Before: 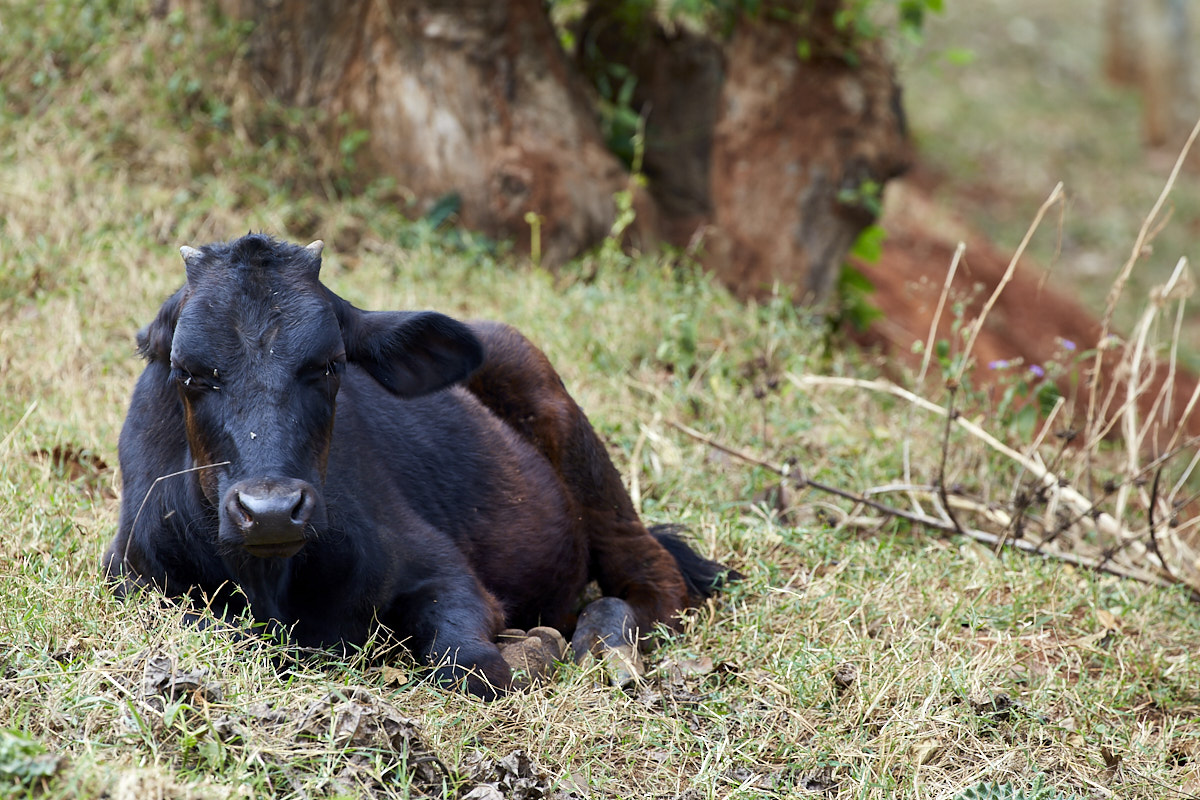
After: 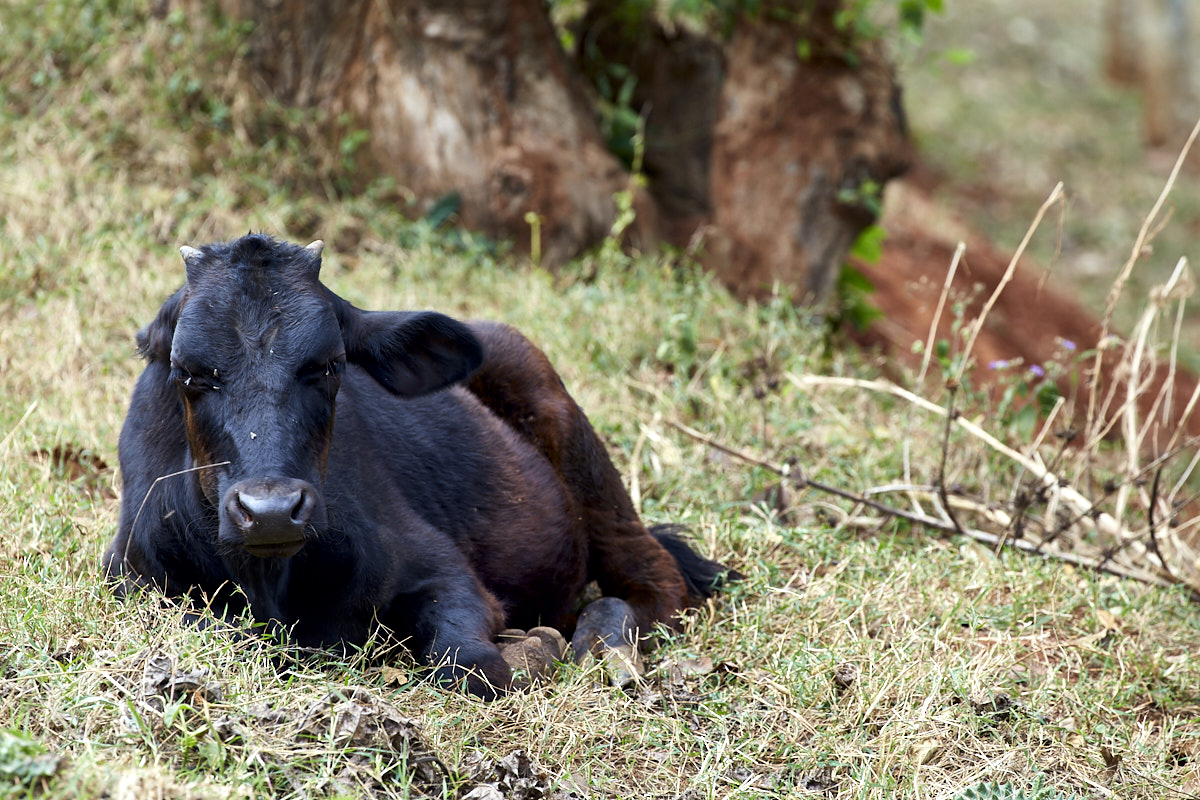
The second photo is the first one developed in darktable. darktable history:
shadows and highlights: shadows -24.28, highlights 49.77, soften with gaussian
local contrast: mode bilateral grid, contrast 20, coarseness 50, detail 132%, midtone range 0.2
exposure: exposure 0.131 EV, compensate highlight preservation false
base curve: curves: ch0 [(0, 0) (0.303, 0.277) (1, 1)]
